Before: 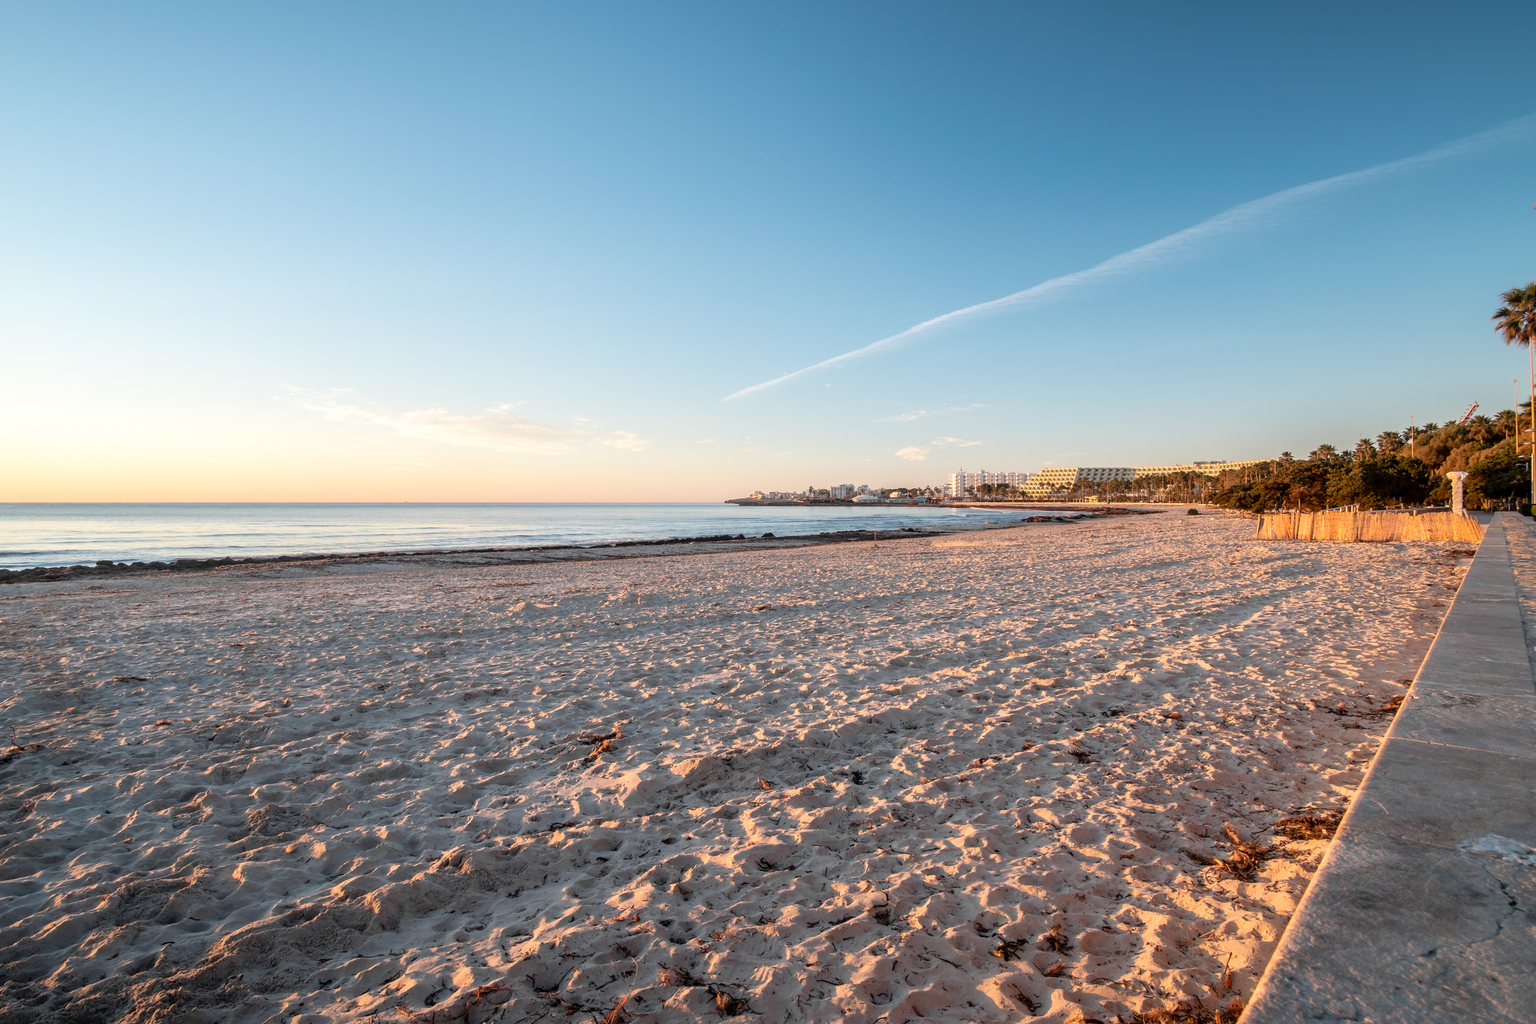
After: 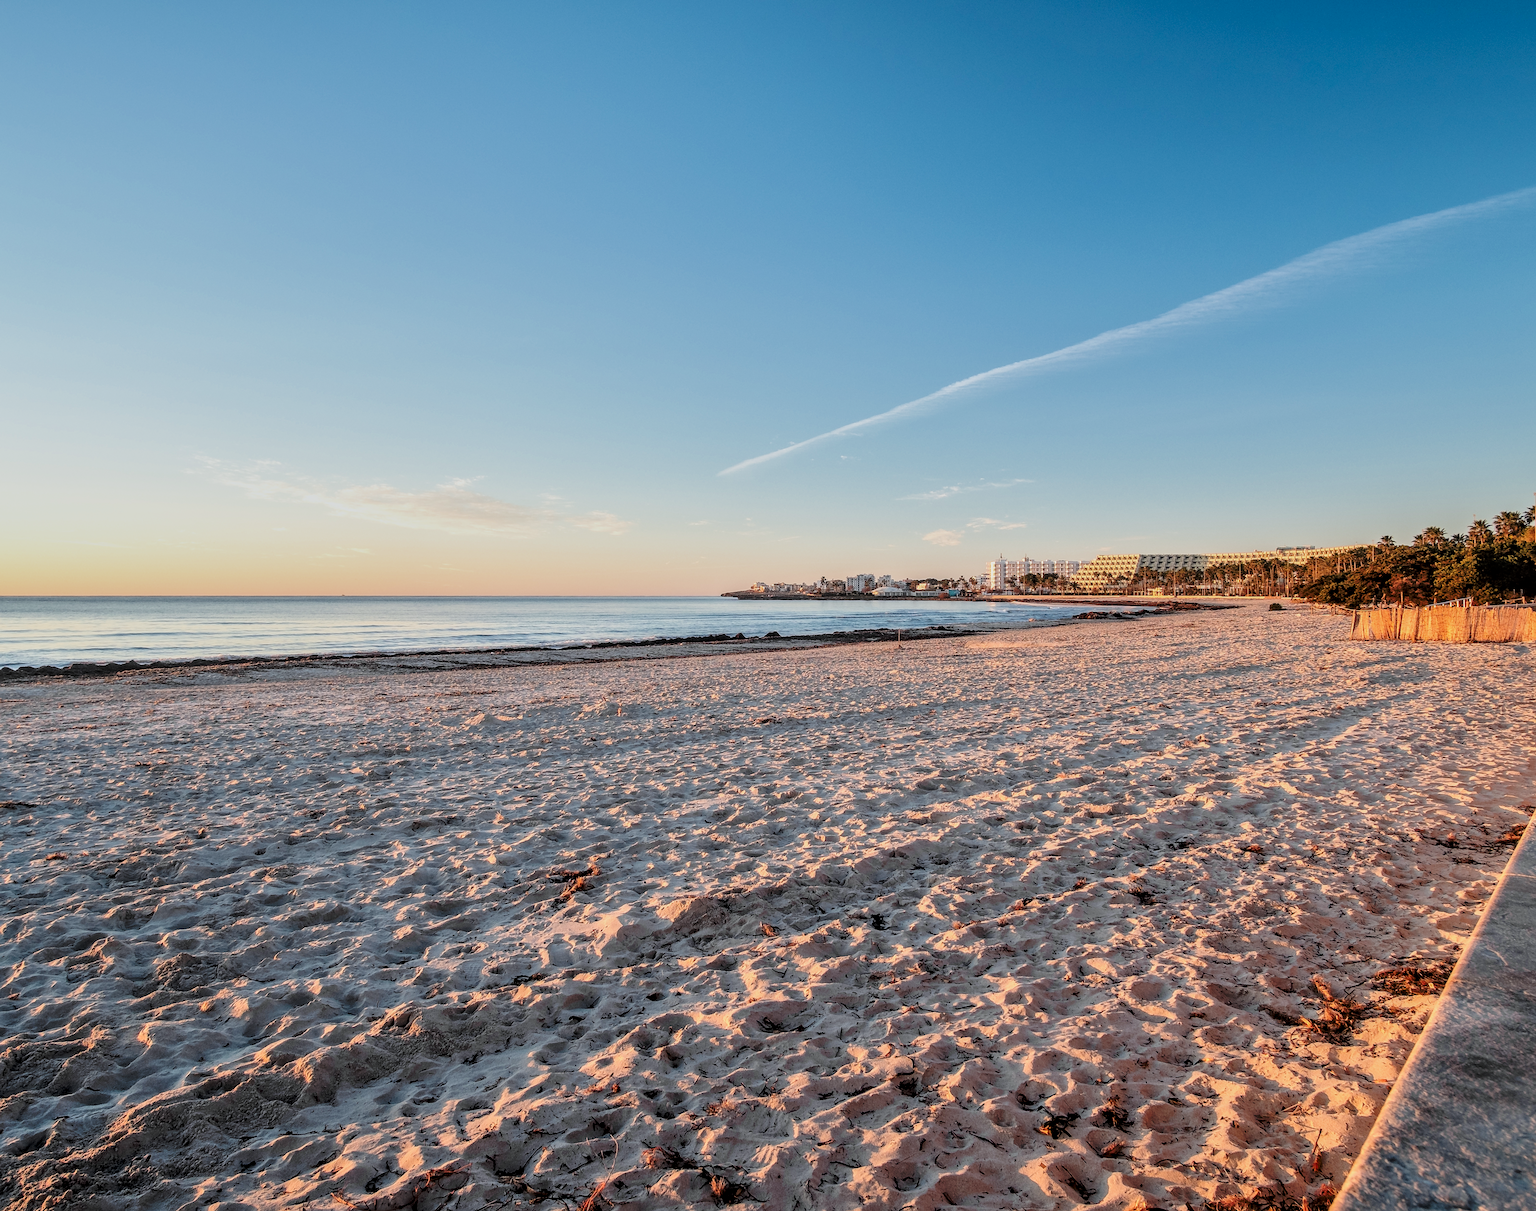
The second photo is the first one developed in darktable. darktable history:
local contrast: on, module defaults
filmic rgb: black relative exposure -7.65 EV, white relative exposure 4.56 EV, hardness 3.61
white balance: red 0.986, blue 1.01
tone curve: curves: ch0 [(0, 0) (0.003, 0.002) (0.011, 0.007) (0.025, 0.015) (0.044, 0.026) (0.069, 0.041) (0.1, 0.059) (0.136, 0.08) (0.177, 0.105) (0.224, 0.132) (0.277, 0.163) (0.335, 0.198) (0.399, 0.253) (0.468, 0.341) (0.543, 0.435) (0.623, 0.532) (0.709, 0.635) (0.801, 0.745) (0.898, 0.873) (1, 1)], preserve colors none
shadows and highlights: soften with gaussian
exposure: black level correction 0, exposure 0.7 EV, compensate exposure bias true, compensate highlight preservation false
sharpen: on, module defaults
crop: left 7.598%, right 7.873%
